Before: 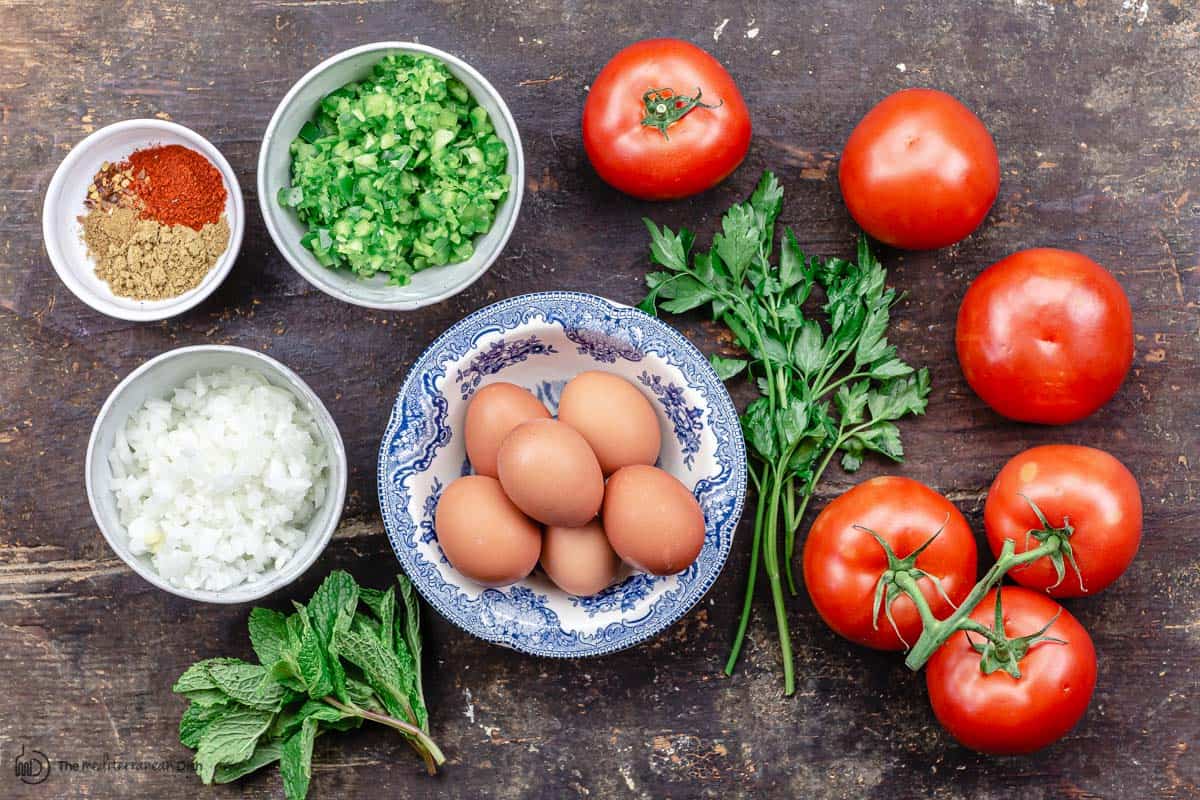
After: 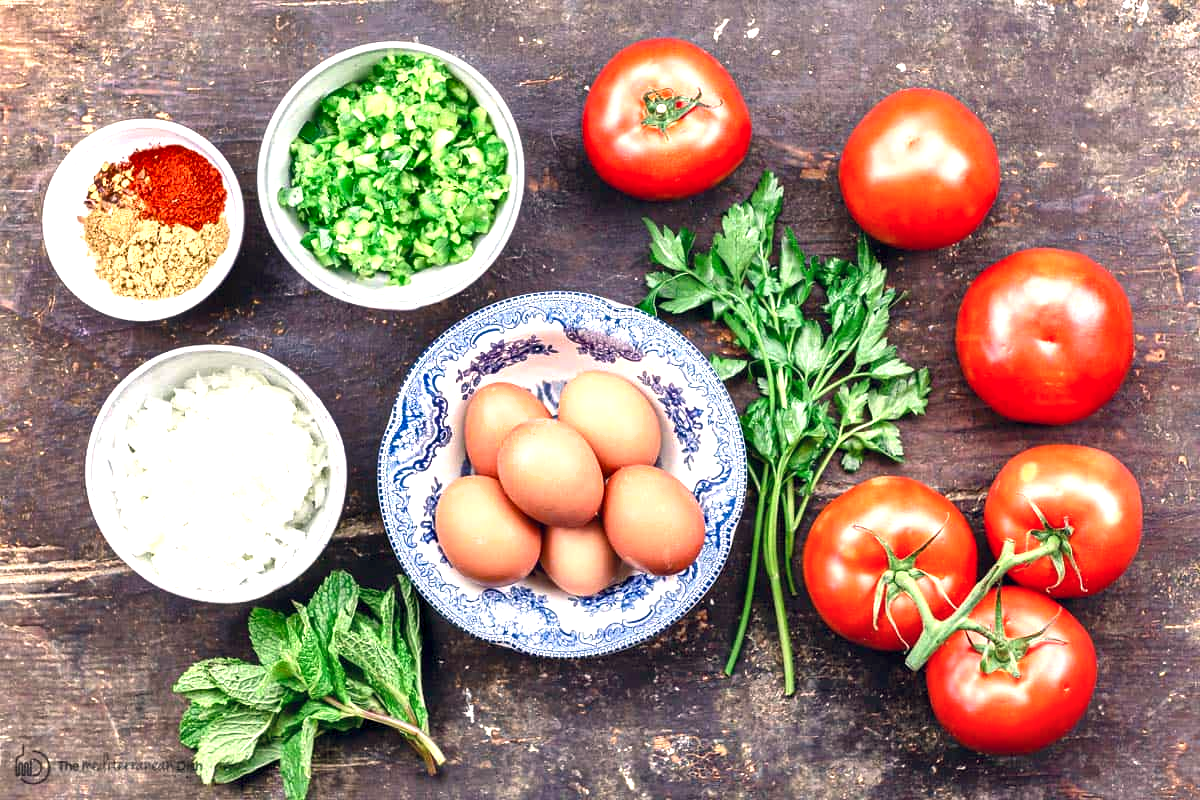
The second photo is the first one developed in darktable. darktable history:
color balance rgb: shadows lift › hue 87.51°, highlights gain › chroma 1.62%, highlights gain › hue 55.1°, global offset › chroma 0.06%, global offset › hue 253.66°, linear chroma grading › global chroma 0.5%
exposure: black level correction 0.001, exposure 1.05 EV, compensate exposure bias true, compensate highlight preservation false
shadows and highlights: shadows 5, soften with gaussian
